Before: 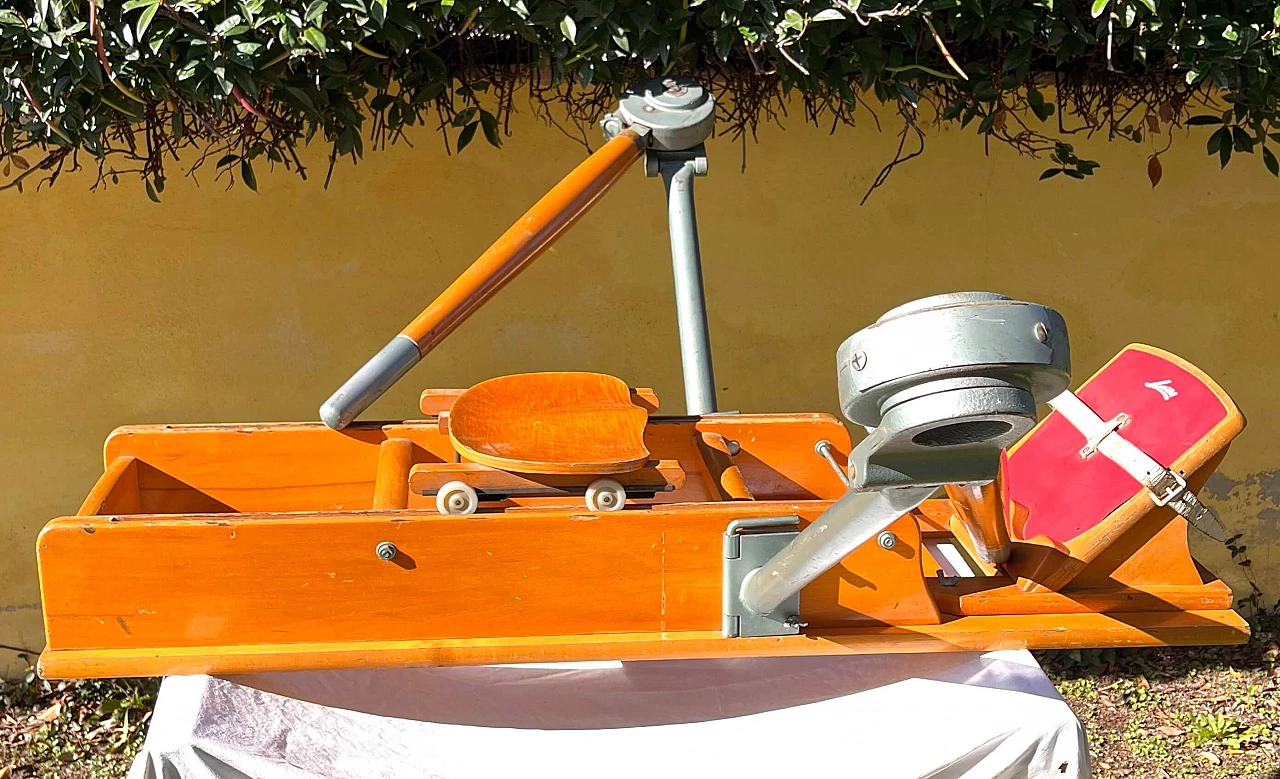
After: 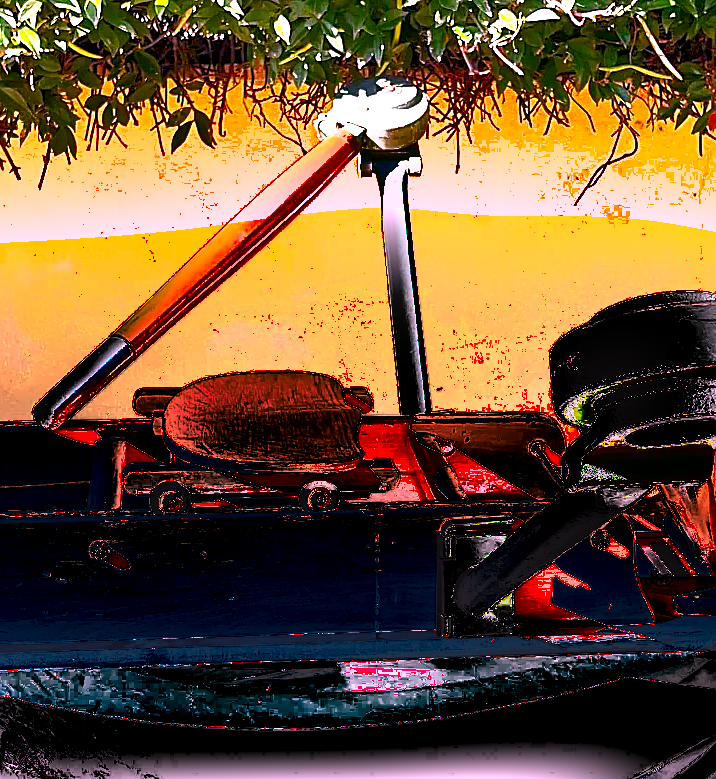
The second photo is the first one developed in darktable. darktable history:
crop and rotate: left 22.4%, right 21.603%
color correction: highlights a* 19.02, highlights b* -11.63, saturation 1.66
shadows and highlights: shadows 20.76, highlights -82.81, soften with gaussian
exposure: black level correction 0.001, exposure 2.708 EV, compensate exposure bias true, compensate highlight preservation false
sharpen: on, module defaults
color balance rgb: perceptual saturation grading › global saturation 20%, perceptual saturation grading › highlights -25.826%, perceptual saturation grading › shadows 23.994%, global vibrance 20%
